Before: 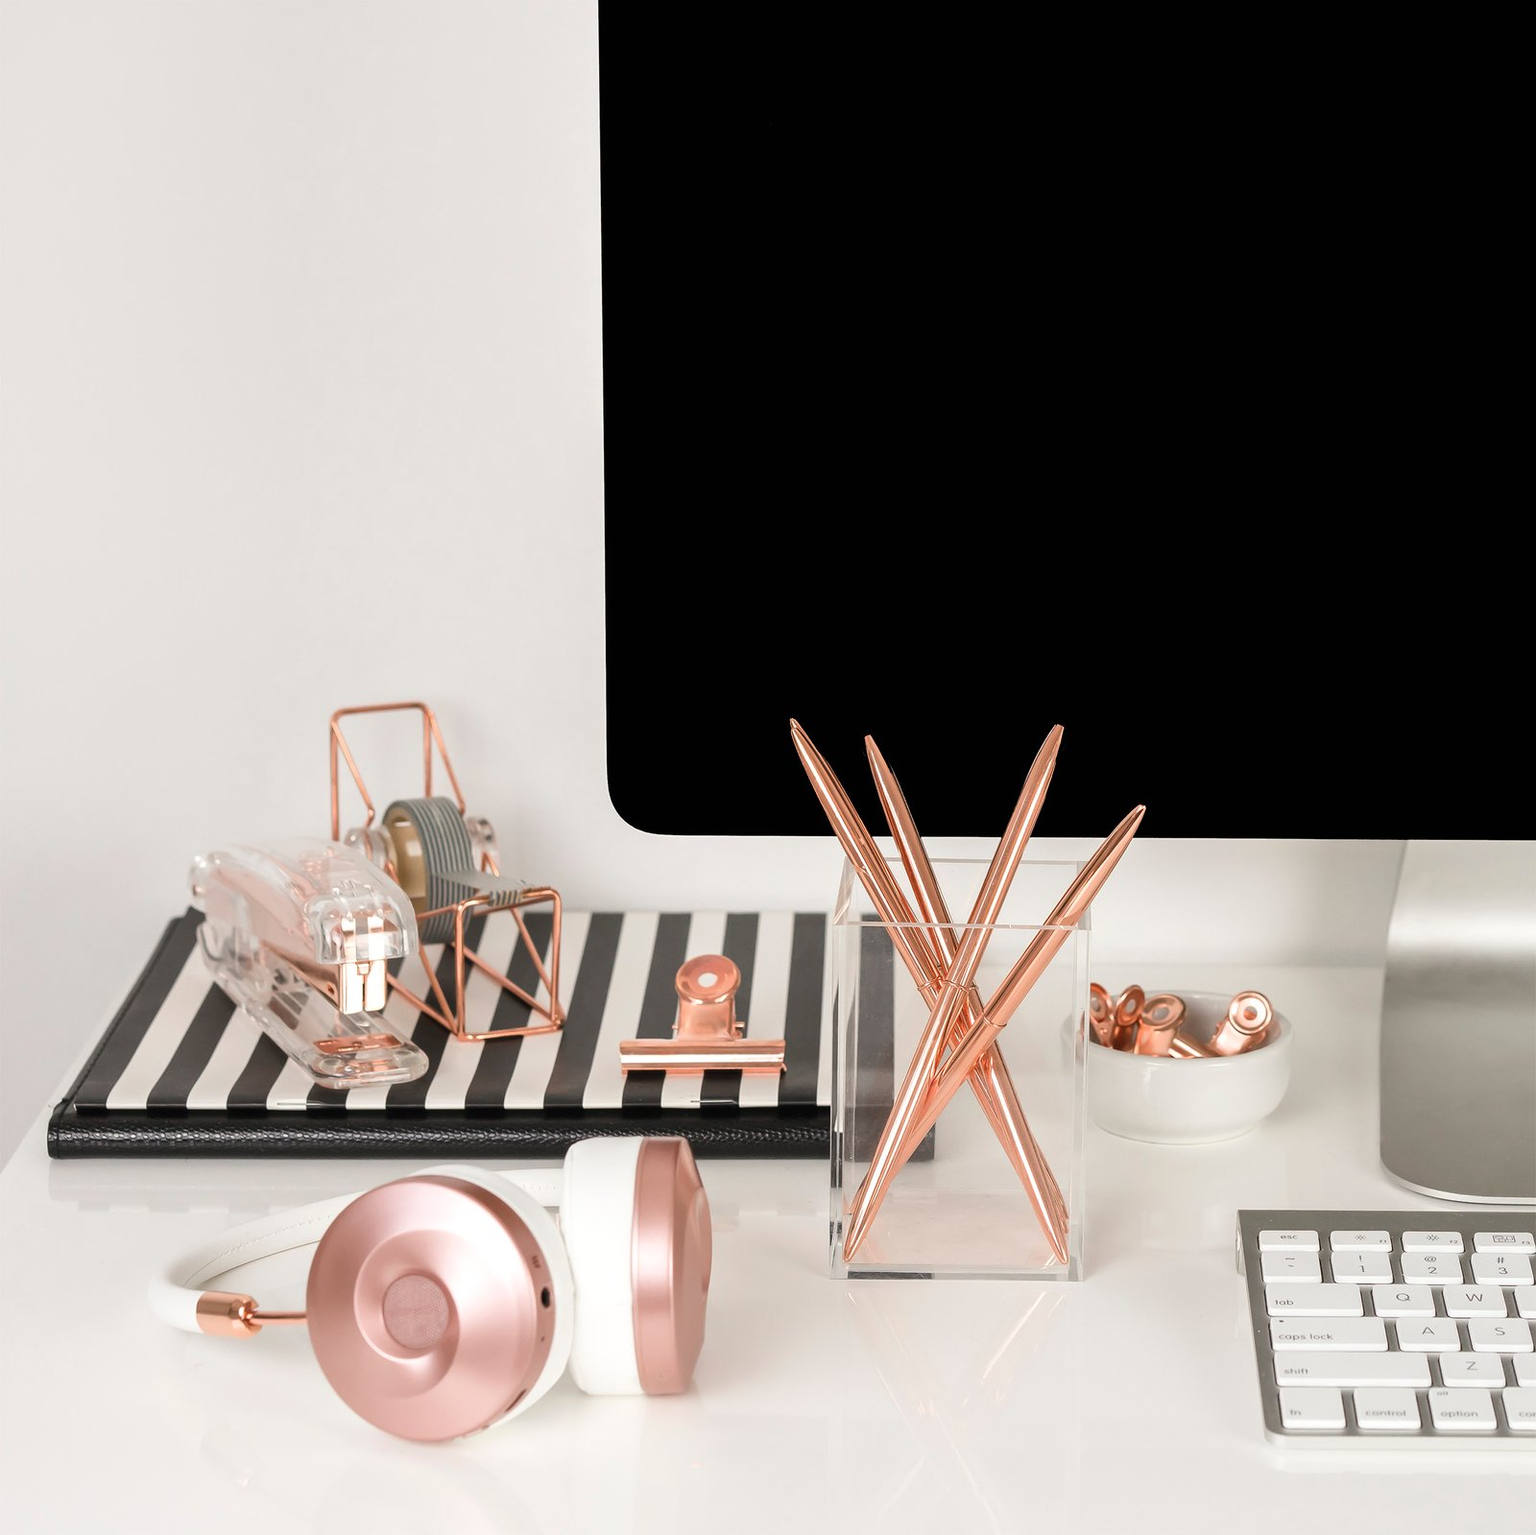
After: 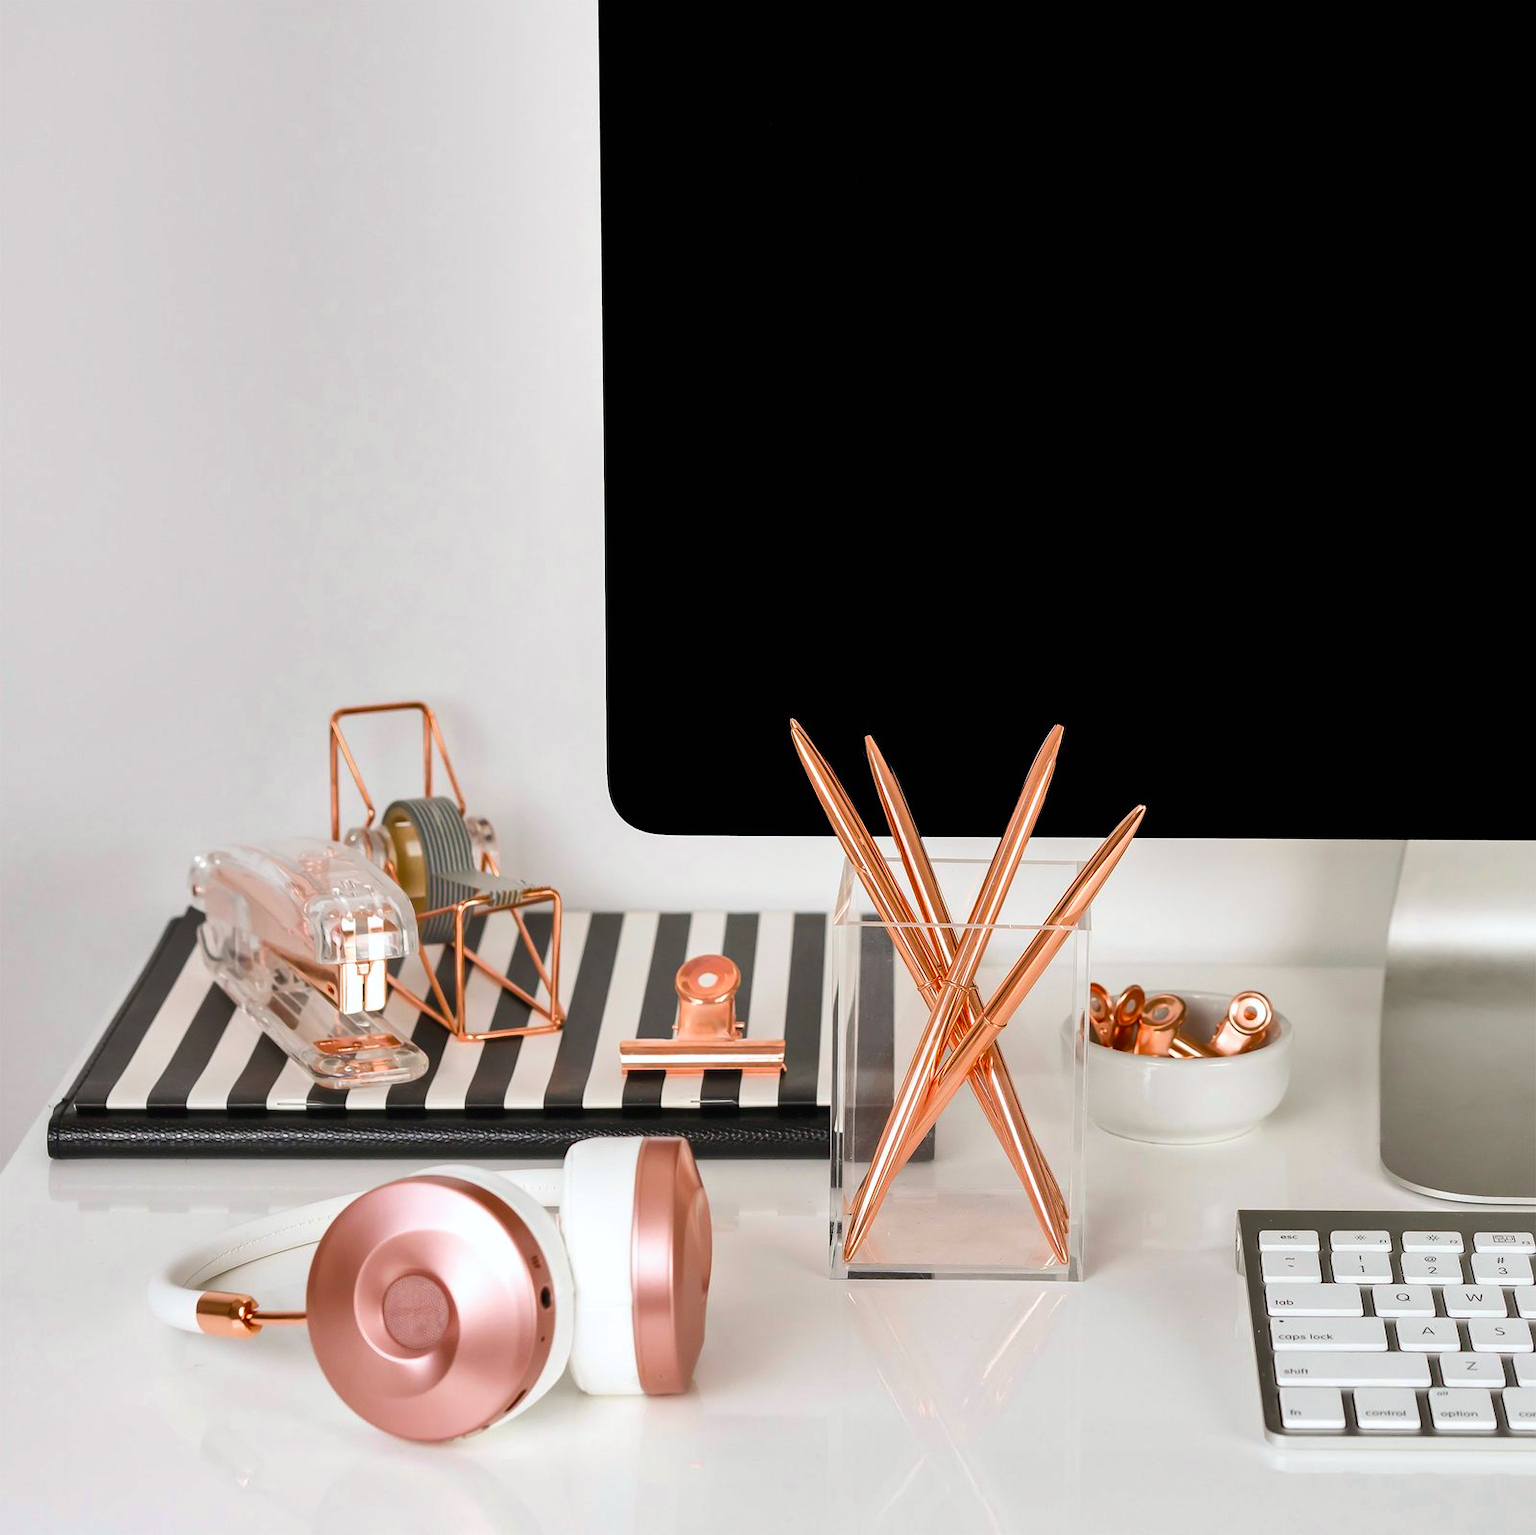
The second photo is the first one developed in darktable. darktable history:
velvia: strength 32%, mid-tones bias 0.2
shadows and highlights: shadows 25, highlights -48, soften with gaussian
white balance: red 0.988, blue 1.017
